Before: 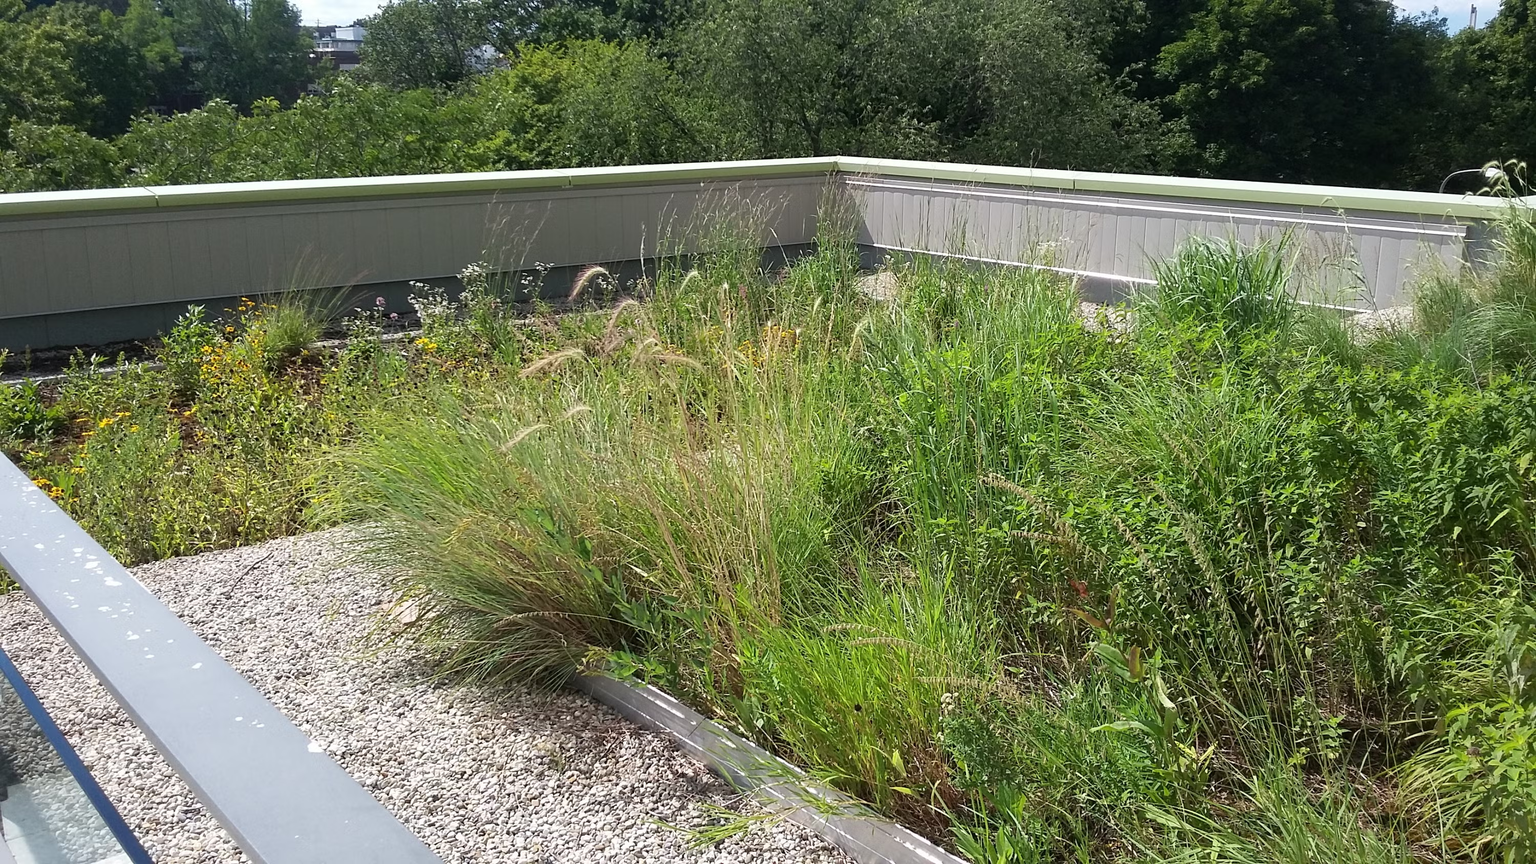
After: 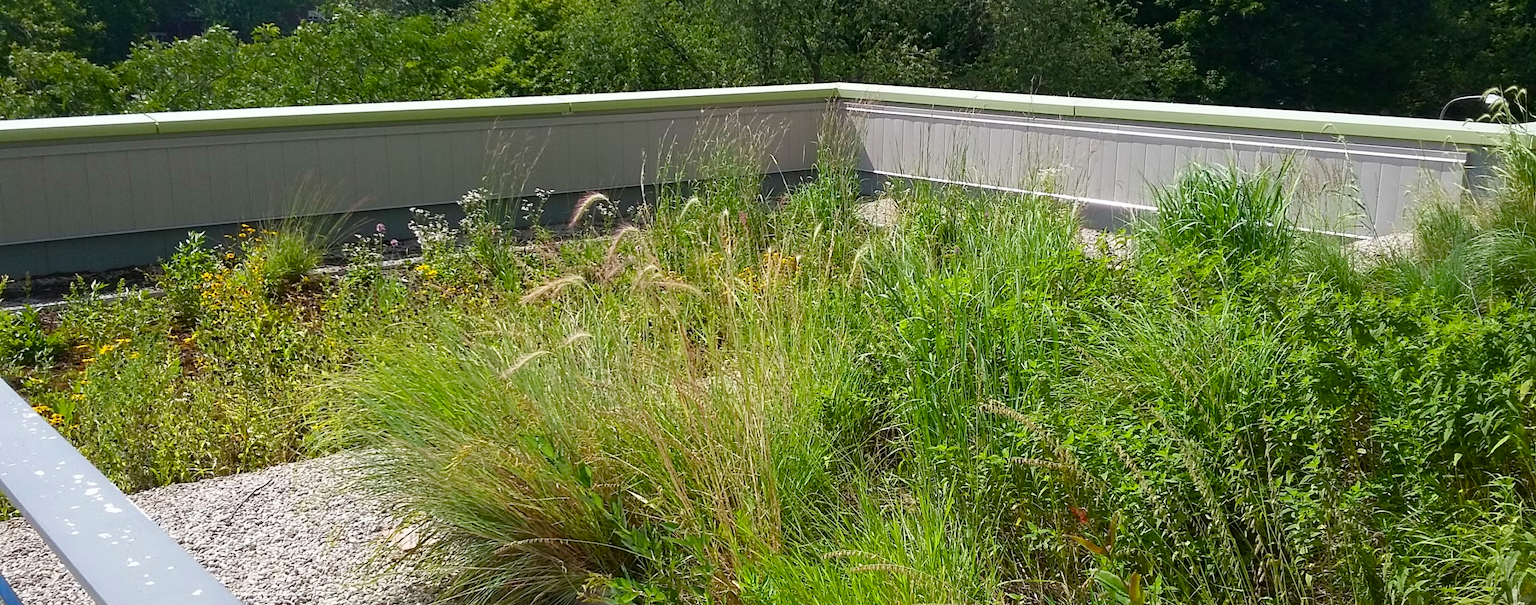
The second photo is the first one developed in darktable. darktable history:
crop and rotate: top 8.544%, bottom 21.396%
color balance rgb: perceptual saturation grading › global saturation 34.834%, perceptual saturation grading › highlights -29.822%, perceptual saturation grading › shadows 36.002%
